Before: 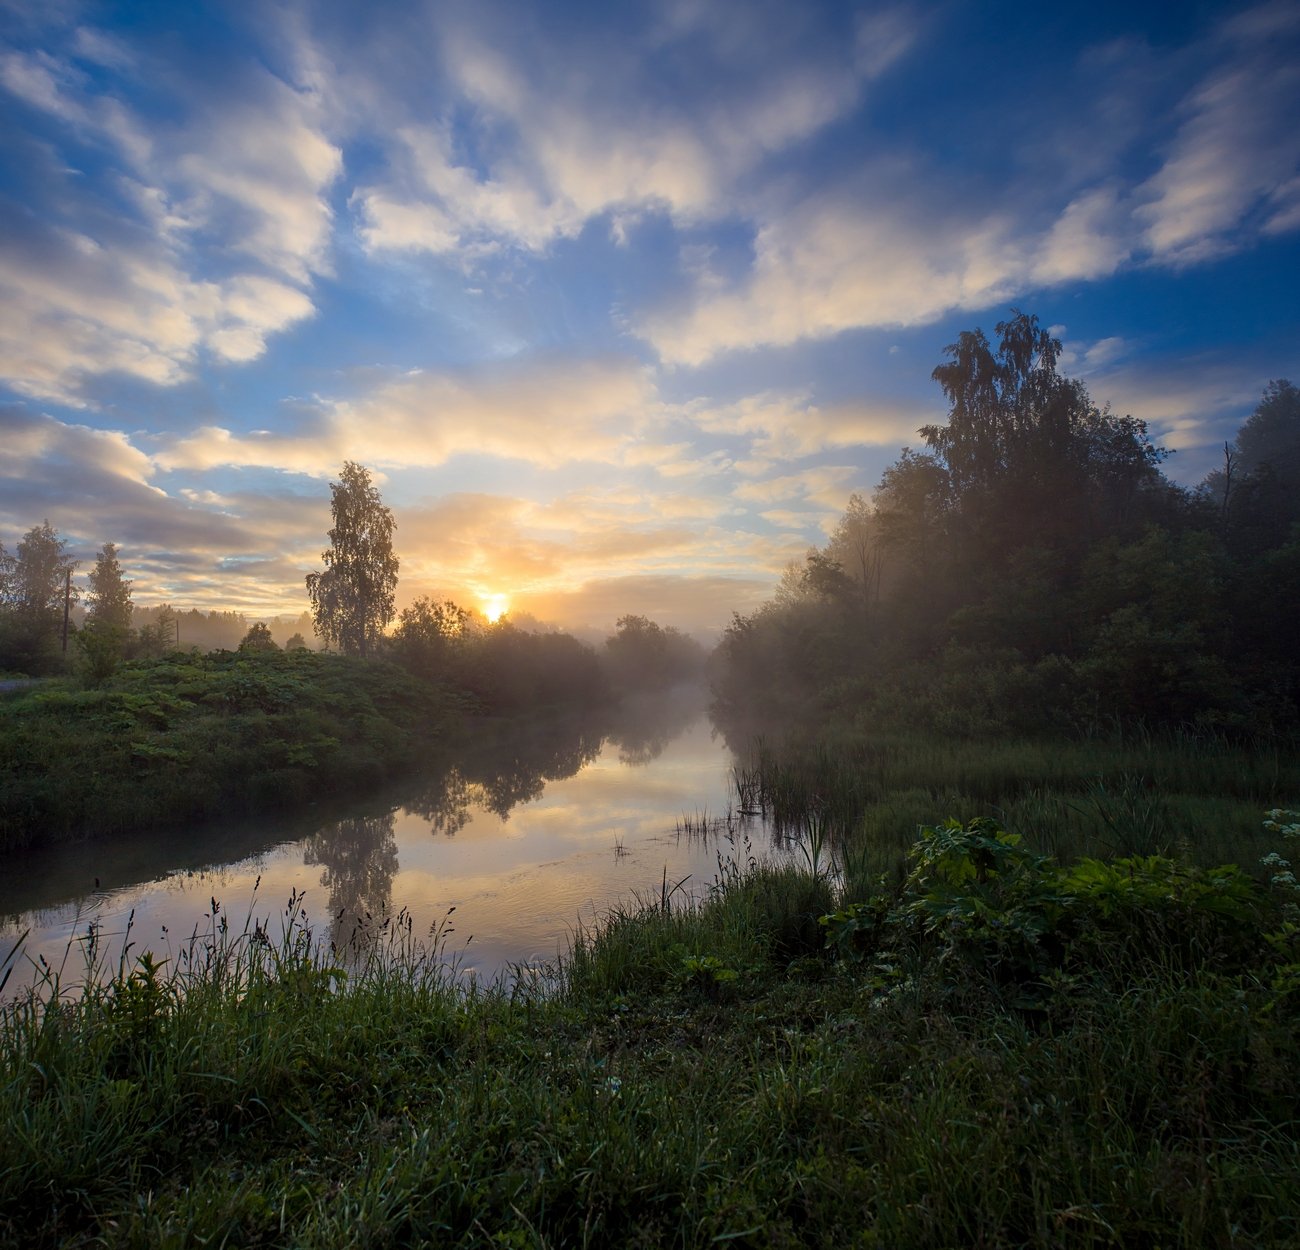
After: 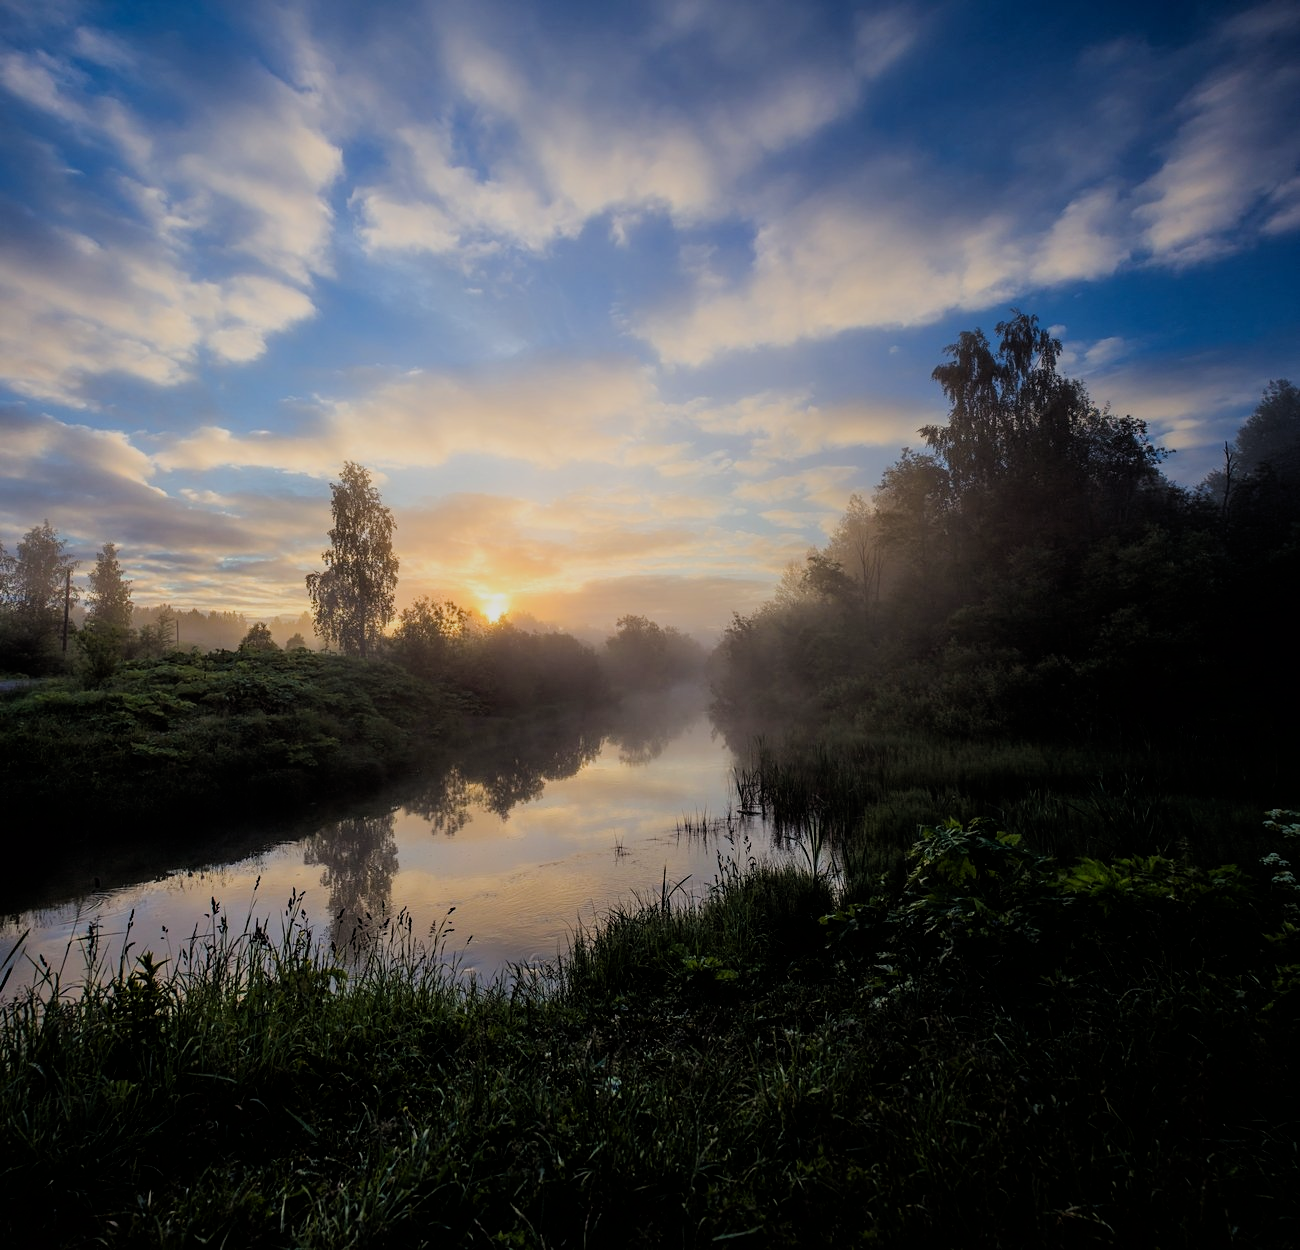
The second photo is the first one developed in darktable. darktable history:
filmic rgb: black relative exposure -5.09 EV, white relative exposure 3.95 EV, hardness 2.9, contrast 1.094, enable highlight reconstruction true
